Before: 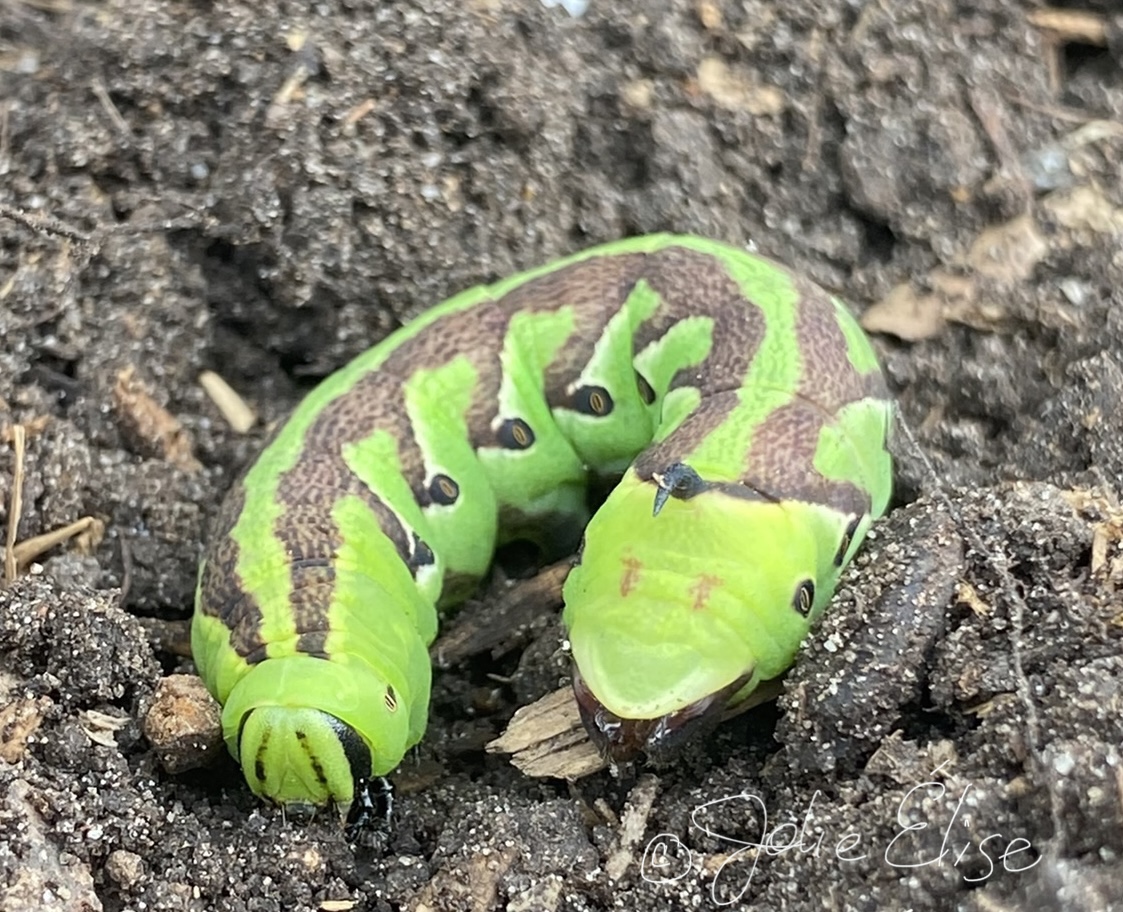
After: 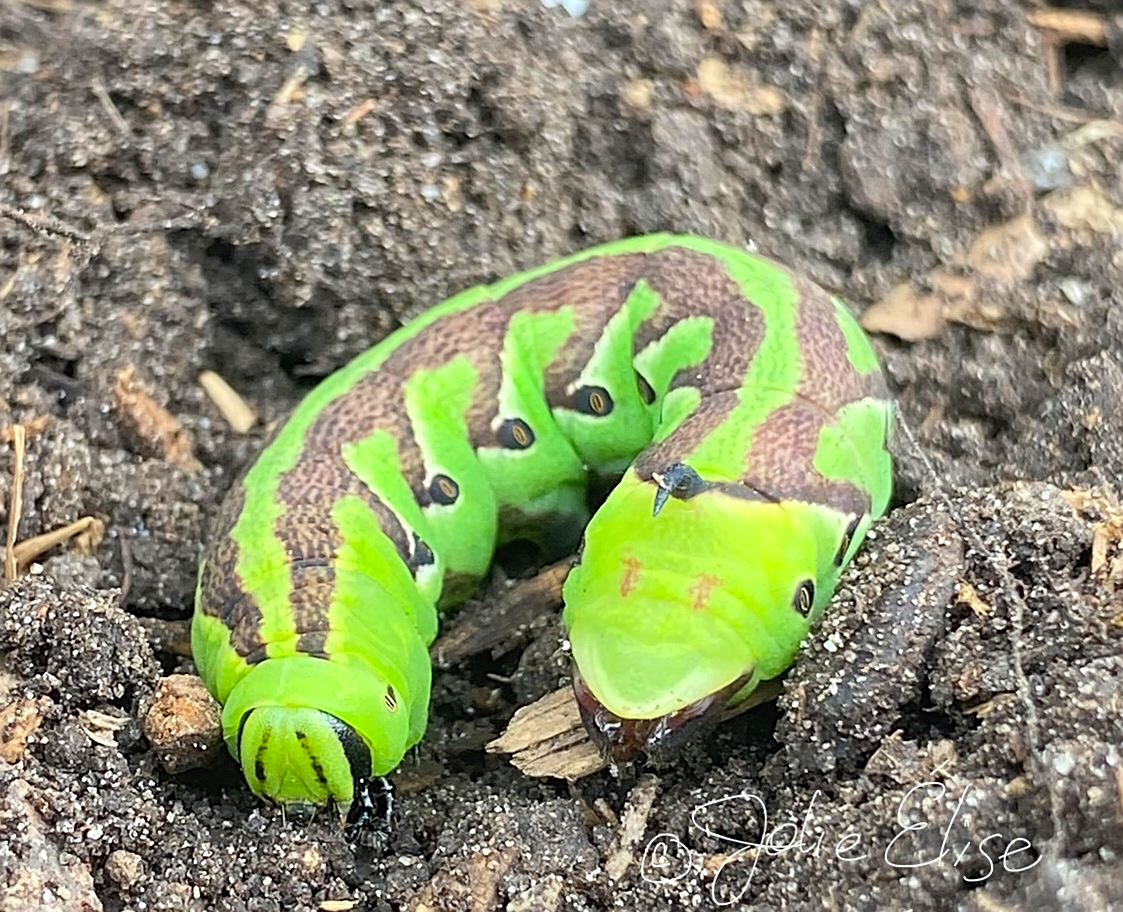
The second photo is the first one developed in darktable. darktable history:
contrast brightness saturation: contrast 0.074, brightness 0.085, saturation 0.178
sharpen: on, module defaults
